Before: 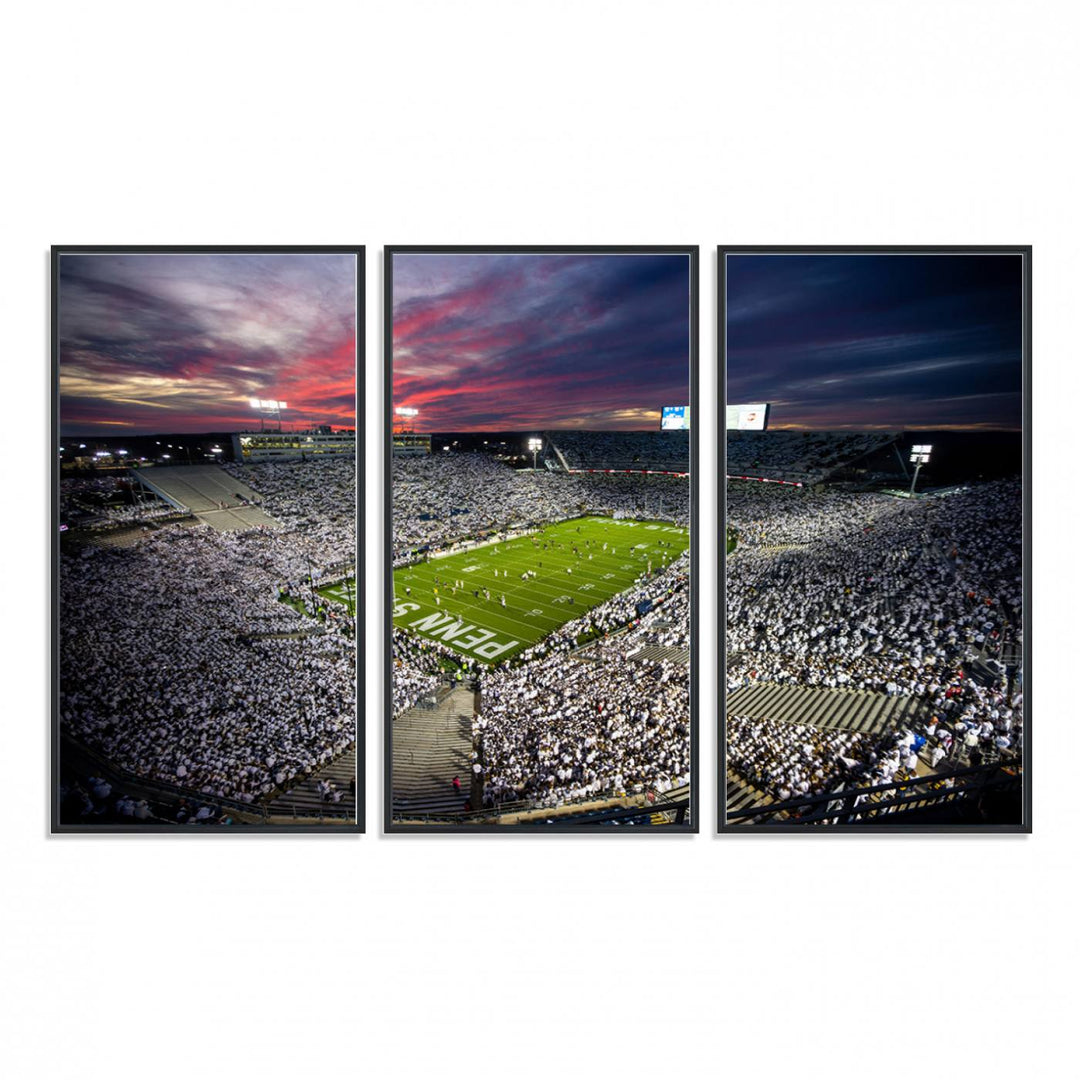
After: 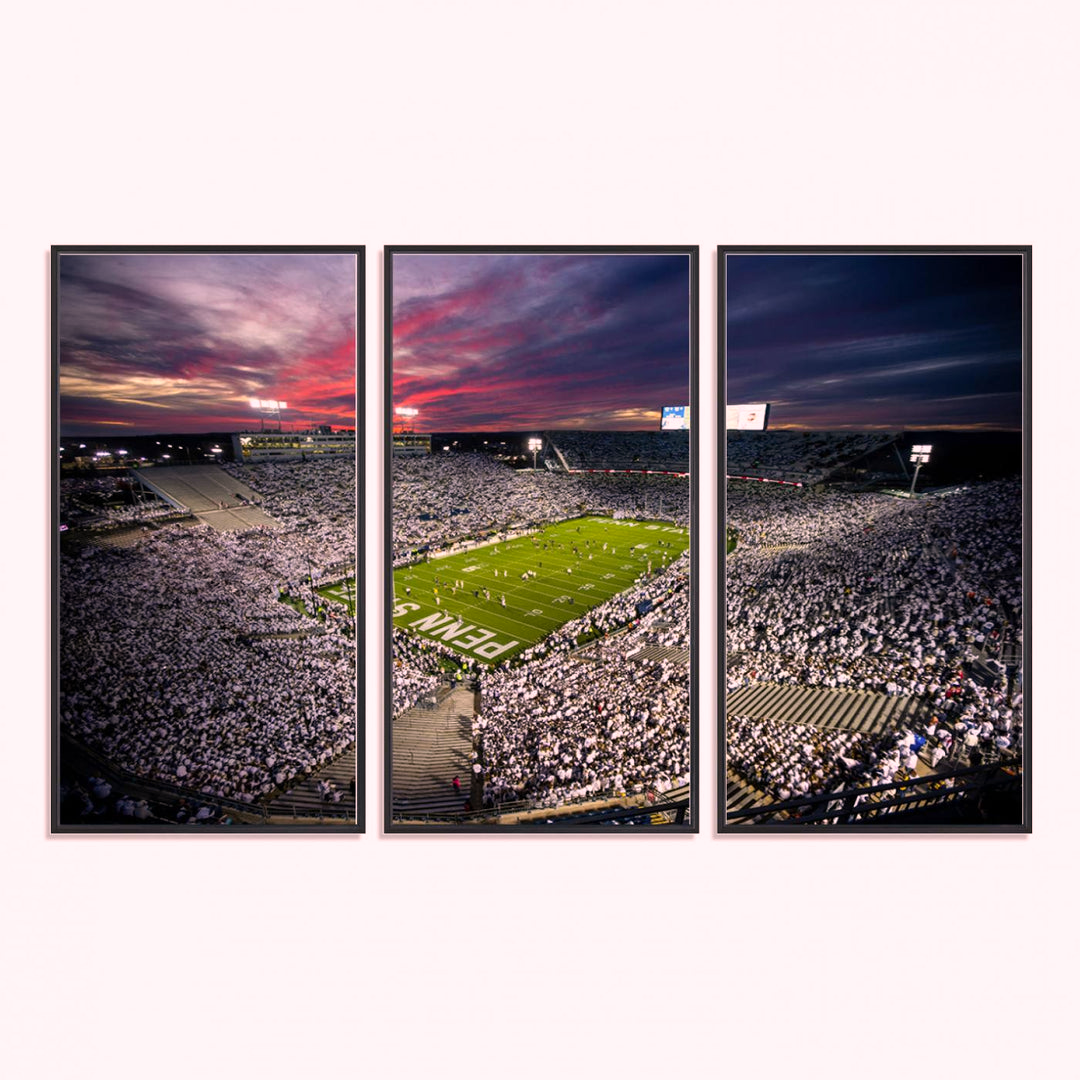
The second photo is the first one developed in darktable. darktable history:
color correction: highlights a* 14.61, highlights b* 4.75
